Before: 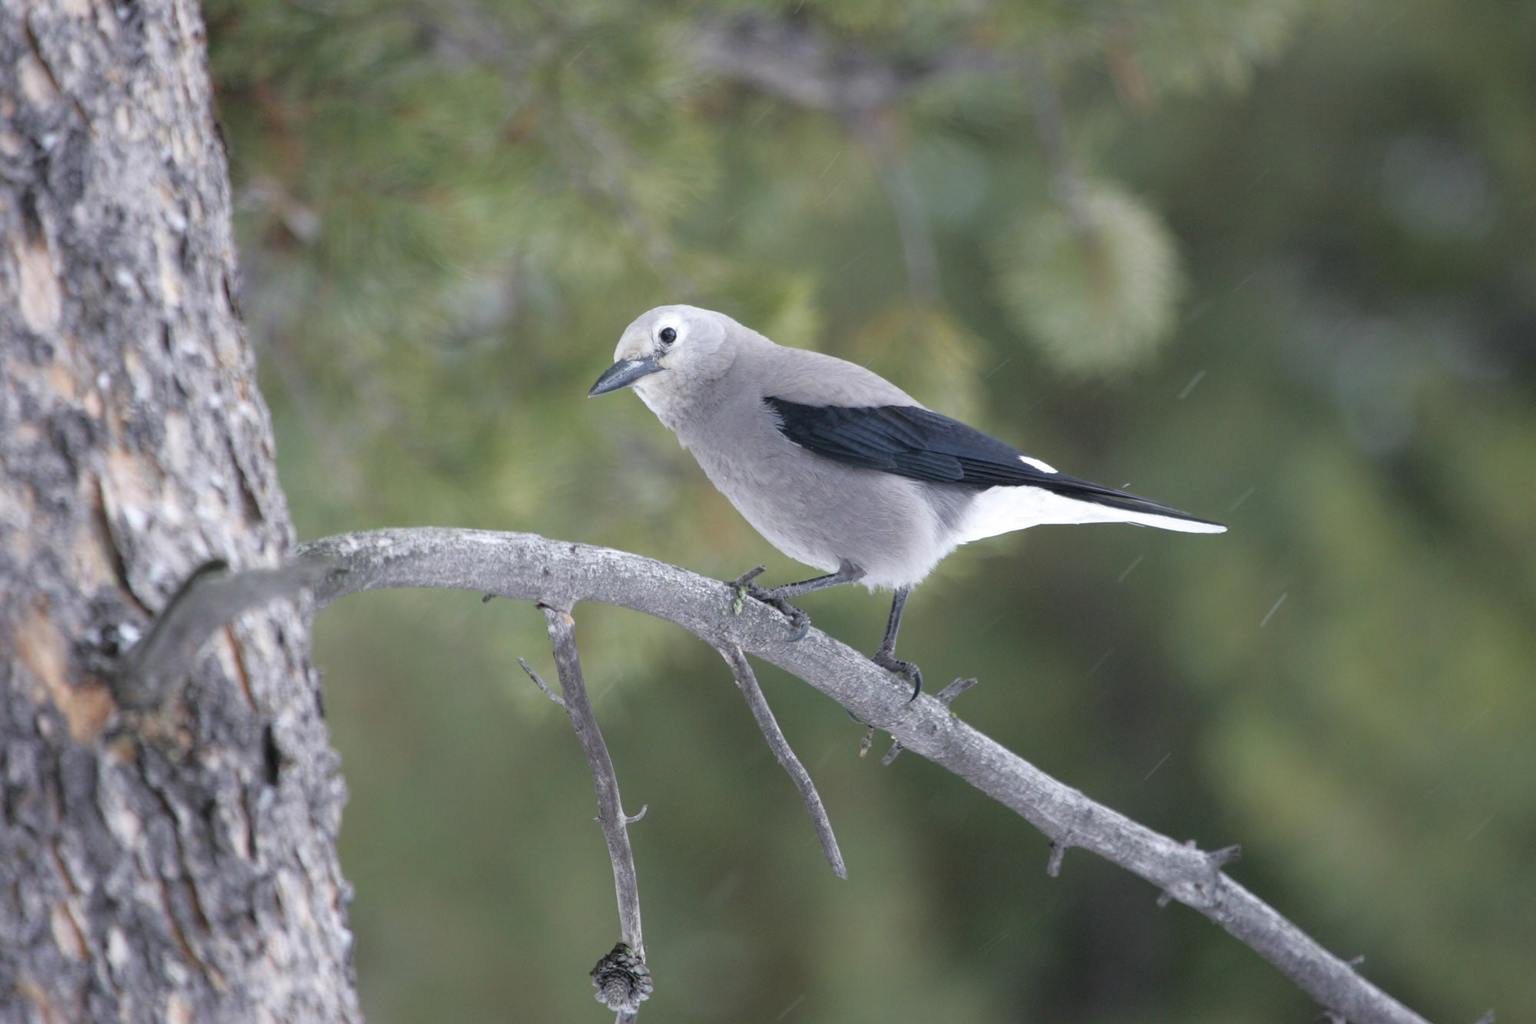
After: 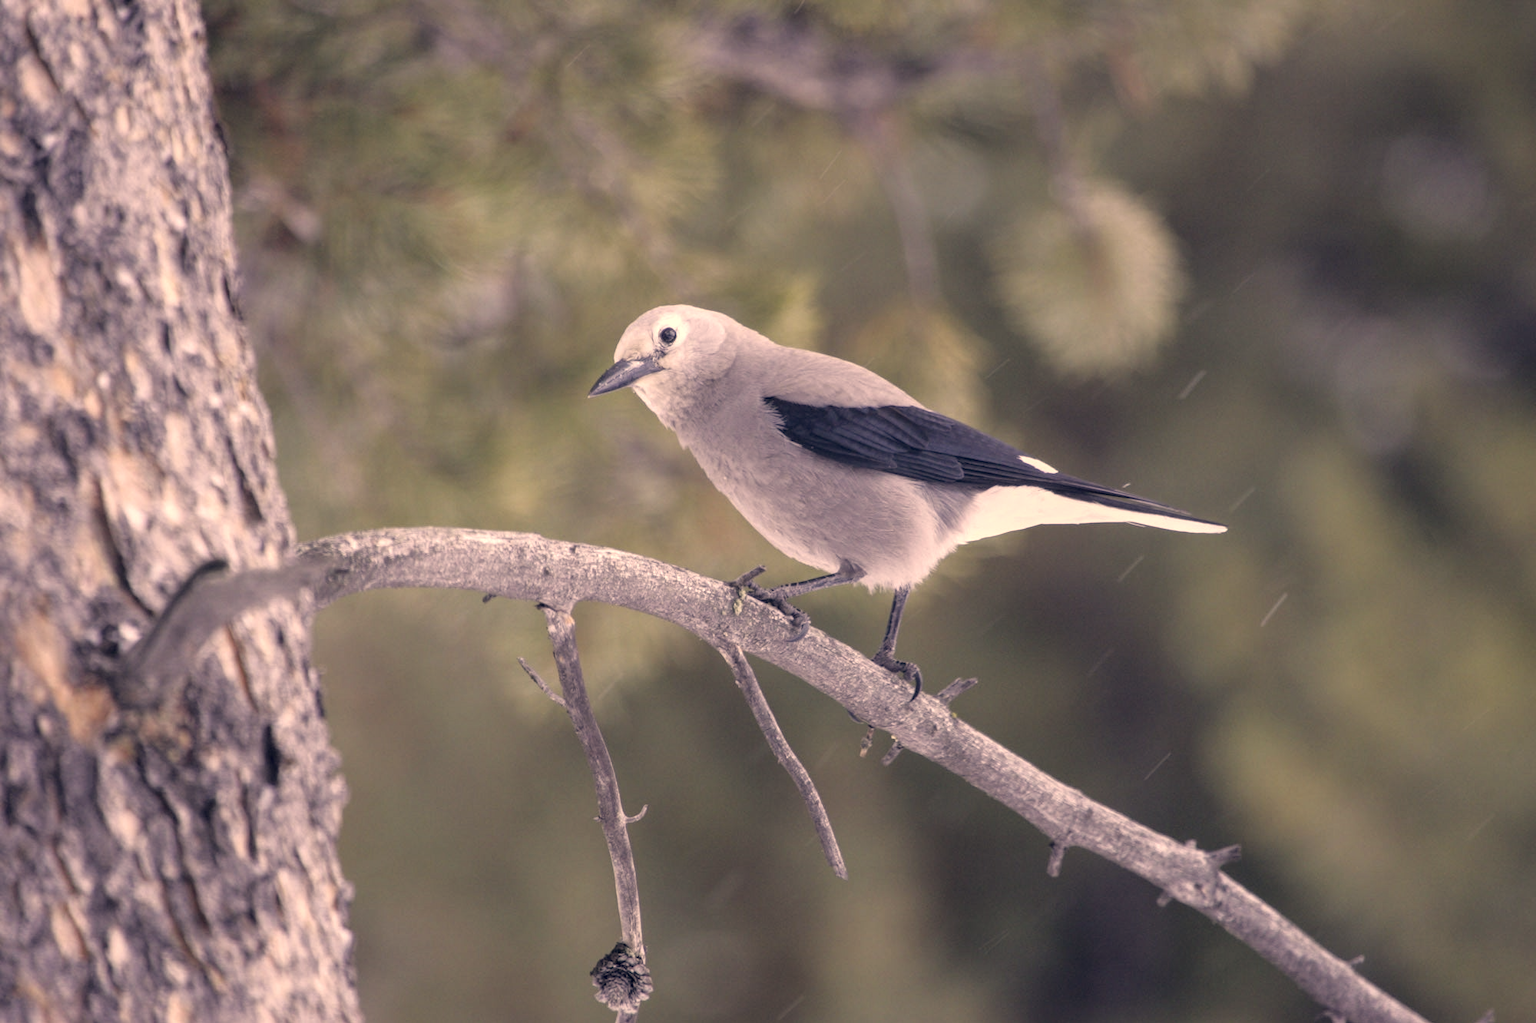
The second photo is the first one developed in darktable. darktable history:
color correction: highlights a* 19.82, highlights b* 28.05, shadows a* 3.42, shadows b* -17.74, saturation 0.734
local contrast: on, module defaults
